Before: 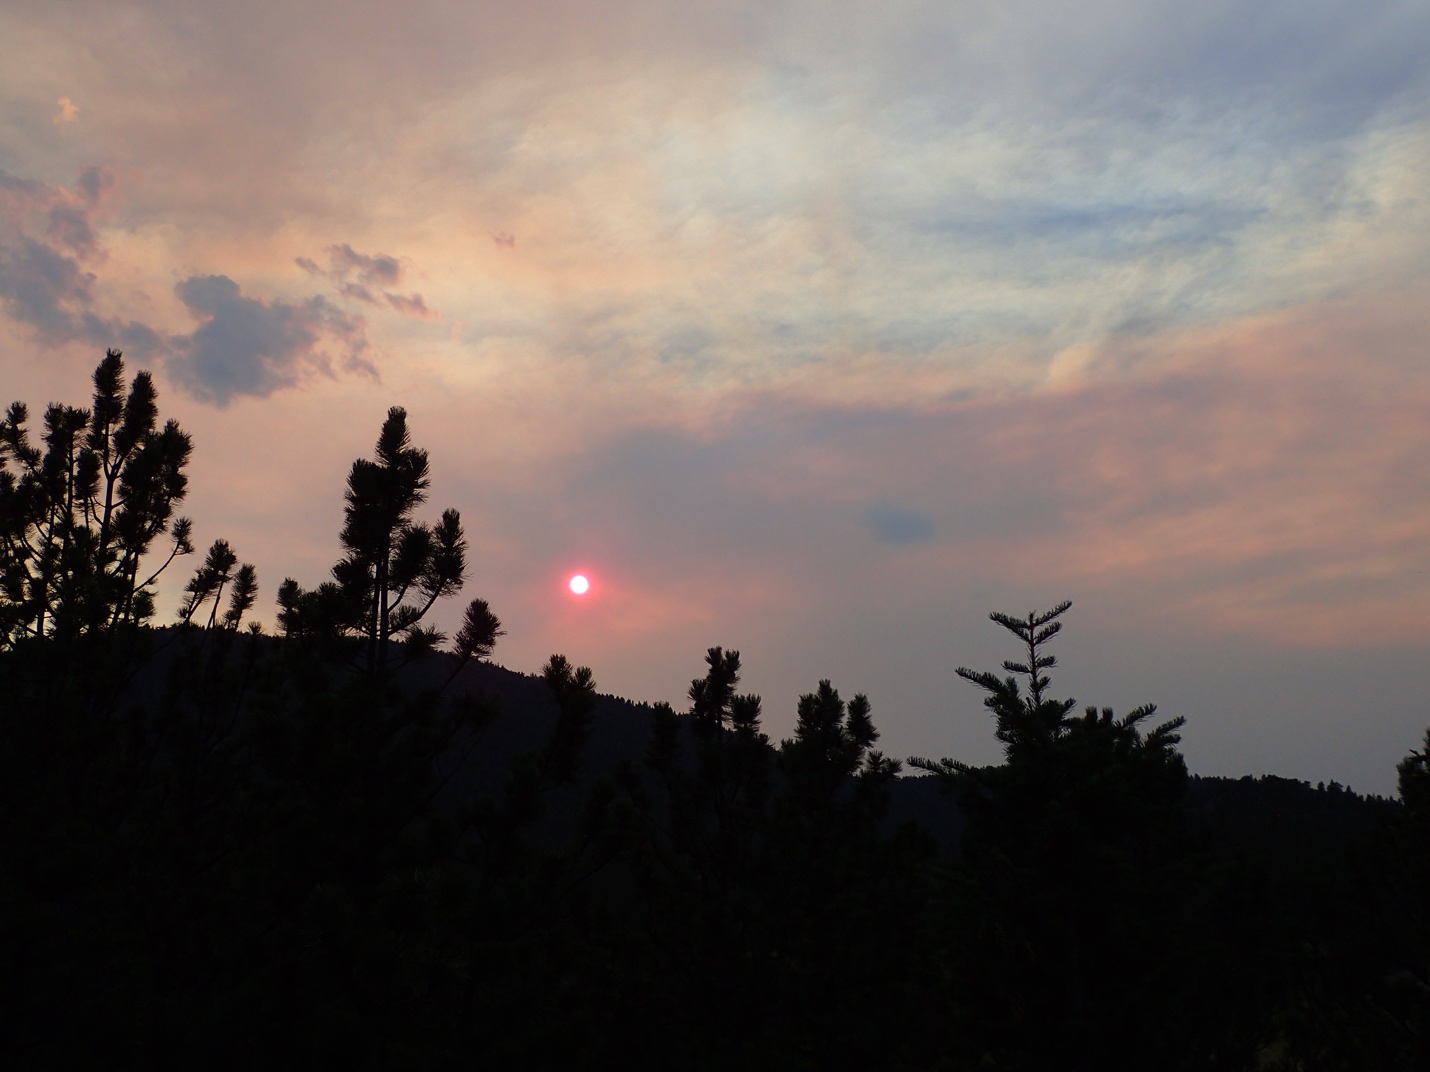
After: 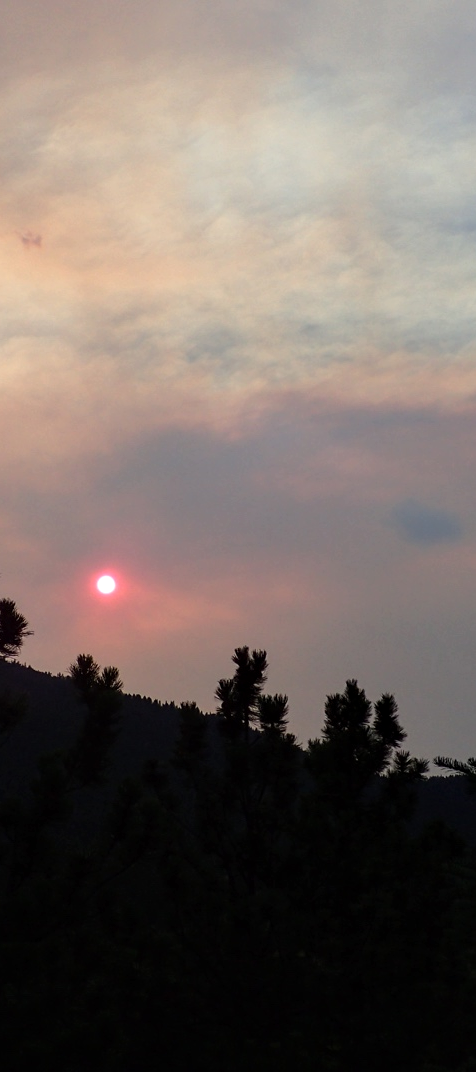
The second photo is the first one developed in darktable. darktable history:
local contrast: on, module defaults
crop: left 33.113%, right 33.54%
